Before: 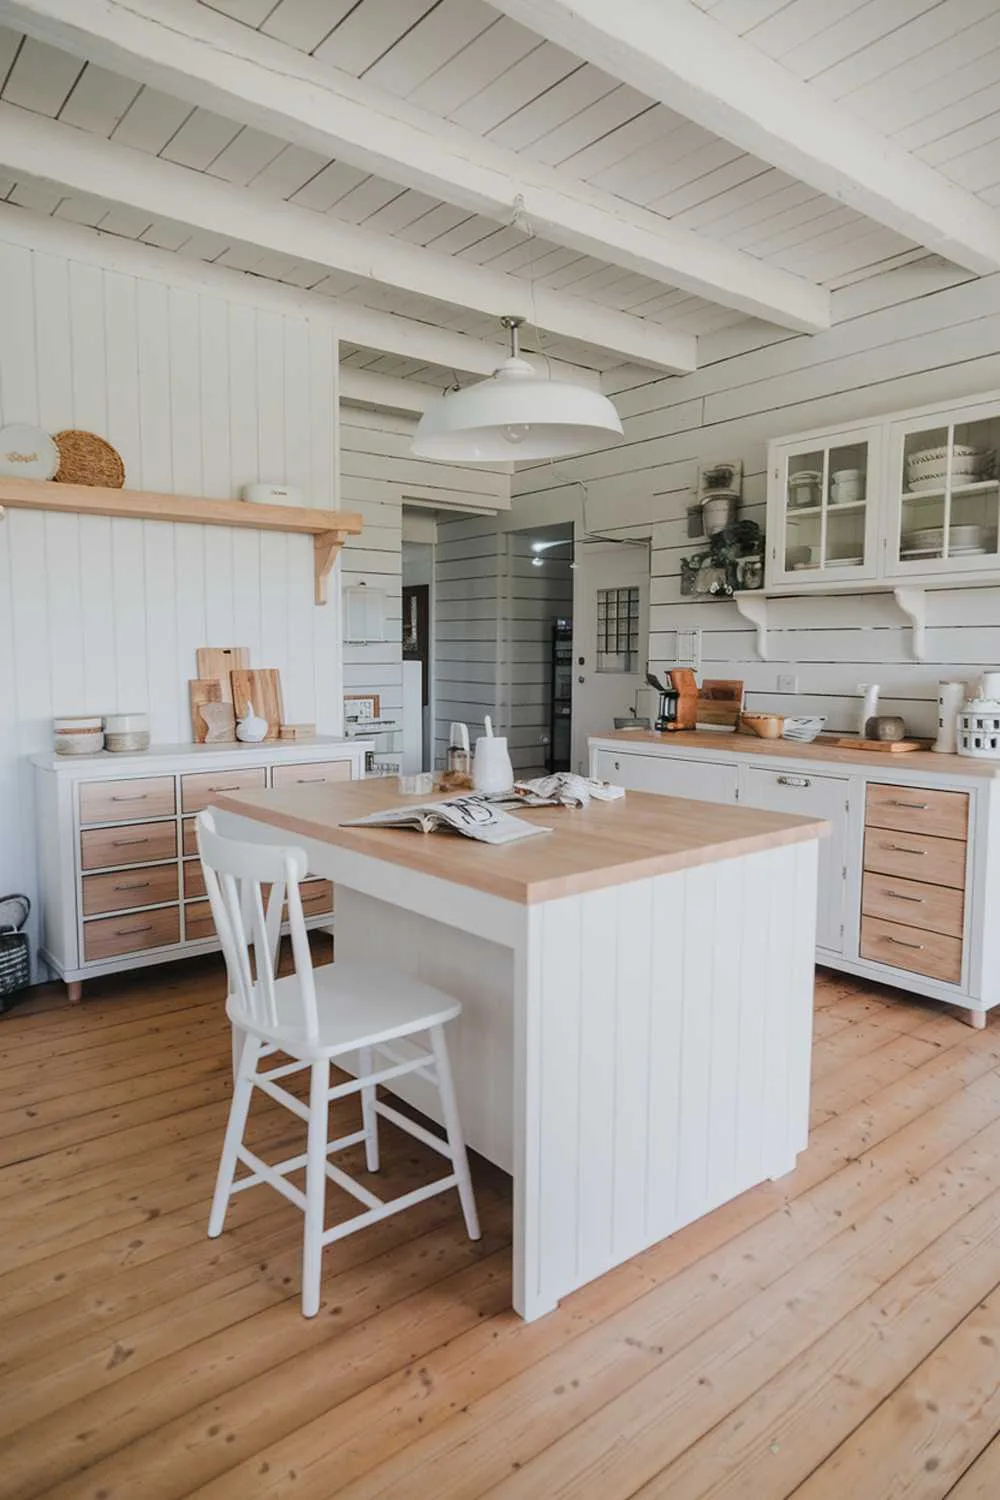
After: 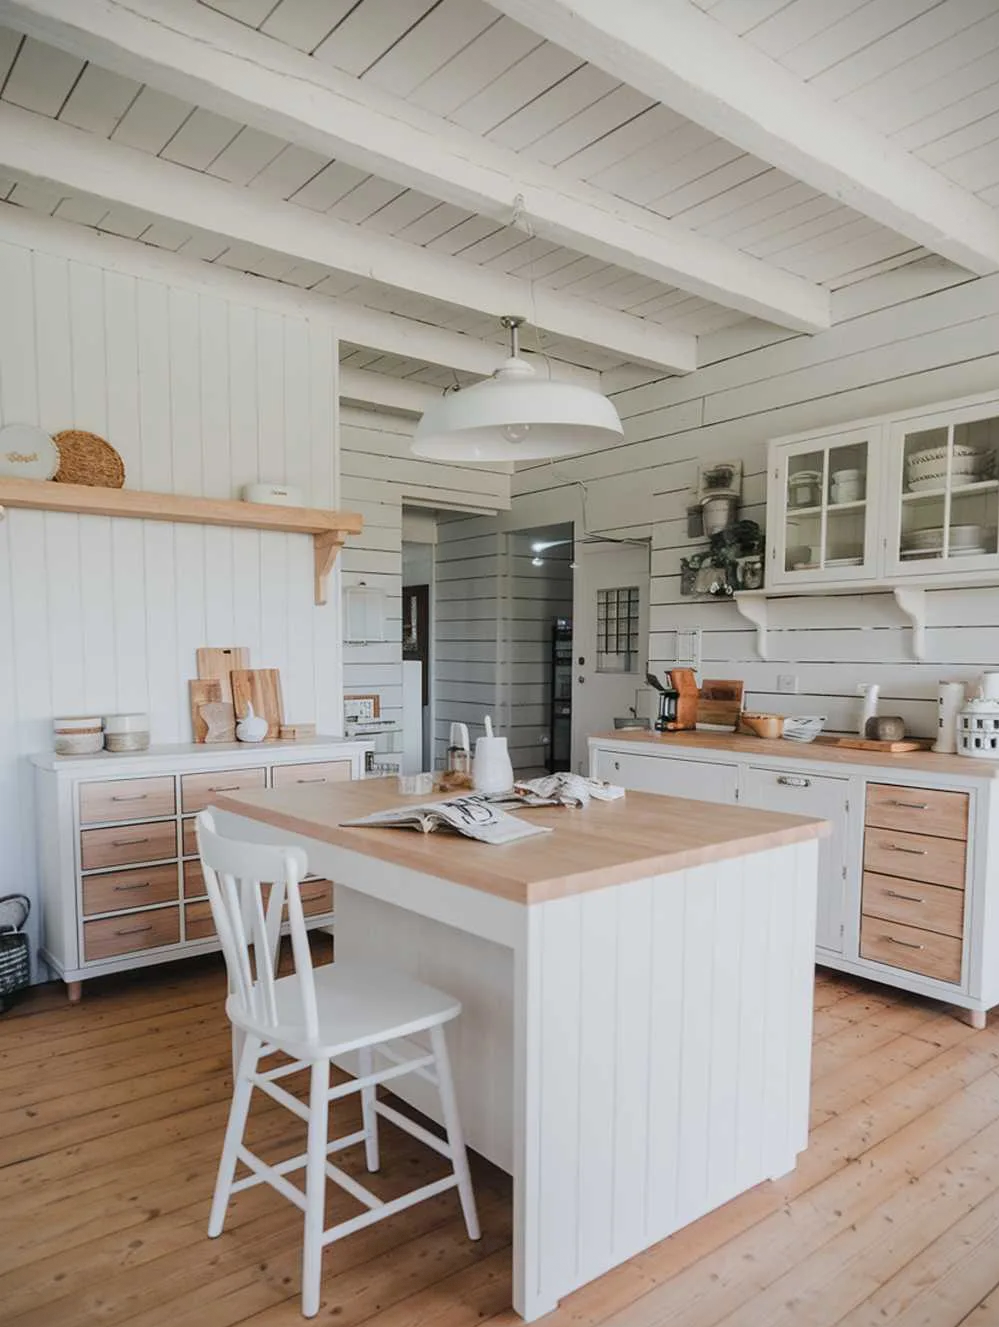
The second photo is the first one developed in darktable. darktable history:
crop and rotate: top 0%, bottom 11.49%
vignetting: fall-off start 97.28%, fall-off radius 79%, brightness -0.462, saturation -0.3, width/height ratio 1.114, dithering 8-bit output, unbound false
